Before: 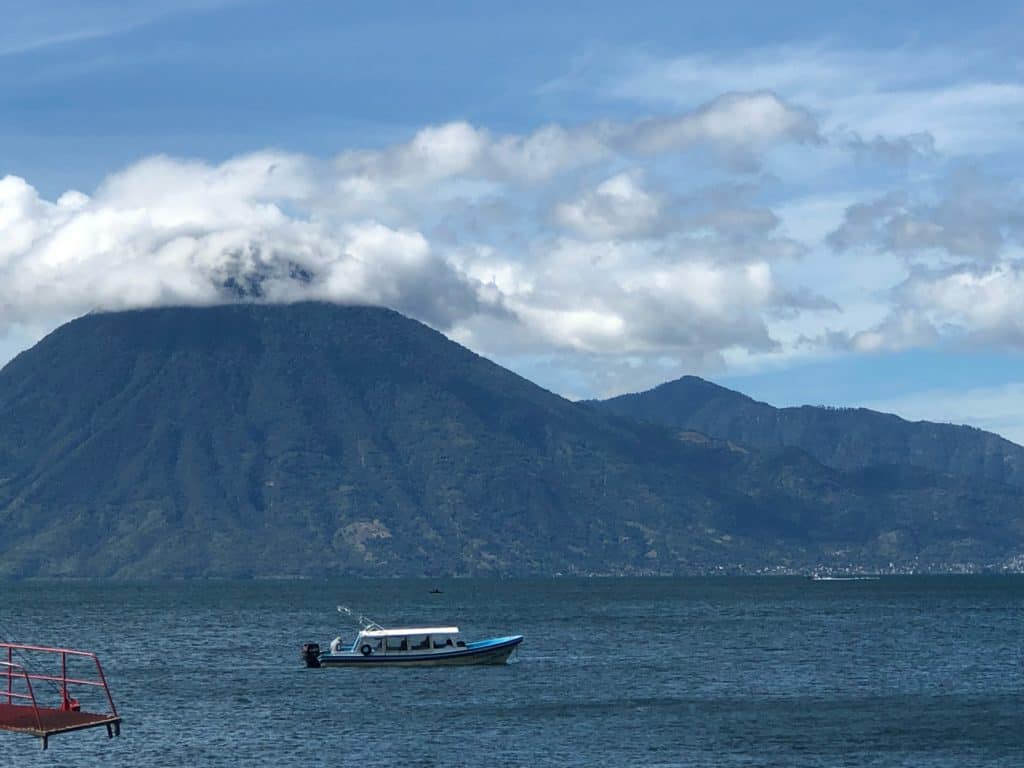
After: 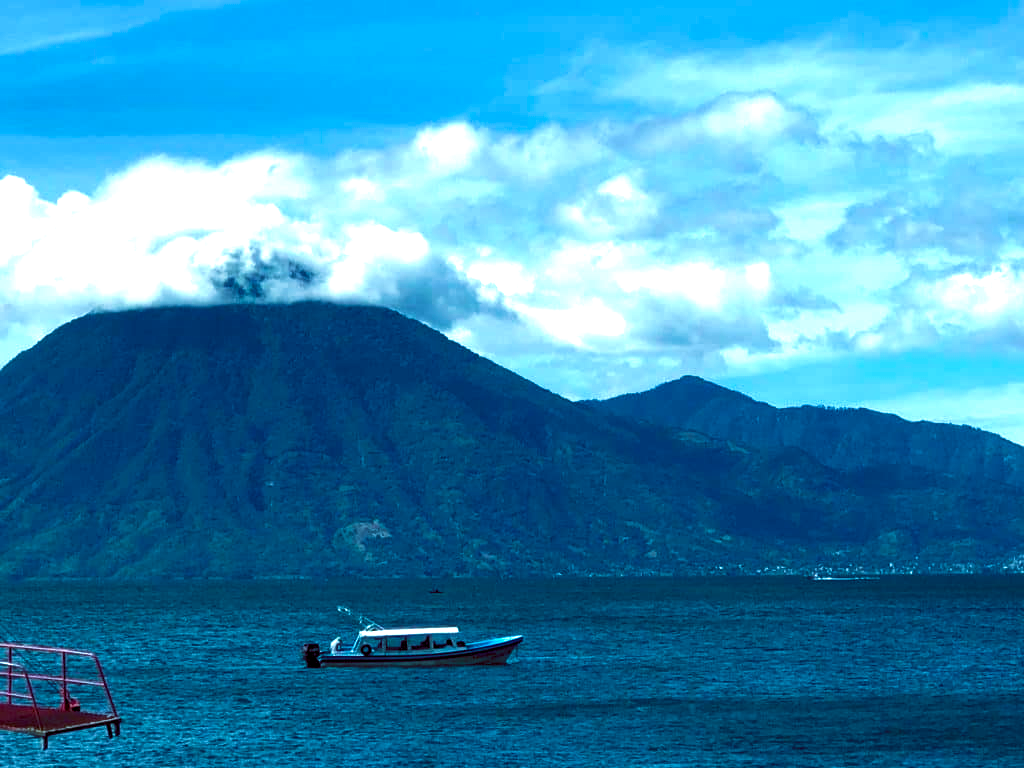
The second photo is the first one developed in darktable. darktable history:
velvia: on, module defaults
color balance rgb: shadows lift › luminance -7.7%, shadows lift › chroma 2.13%, shadows lift › hue 200.79°, power › luminance -7.77%, power › chroma 2.27%, power › hue 220.69°, highlights gain › luminance 15.15%, highlights gain › chroma 4%, highlights gain › hue 209.35°, global offset › luminance -0.21%, global offset › chroma 0.27%, perceptual saturation grading › global saturation 24.42%, perceptual saturation grading › highlights -24.42%, perceptual saturation grading › mid-tones 24.42%, perceptual saturation grading › shadows 40%, perceptual brilliance grading › global brilliance -5%, perceptual brilliance grading › highlights 24.42%, perceptual brilliance grading › mid-tones 7%, perceptual brilliance grading › shadows -5%
